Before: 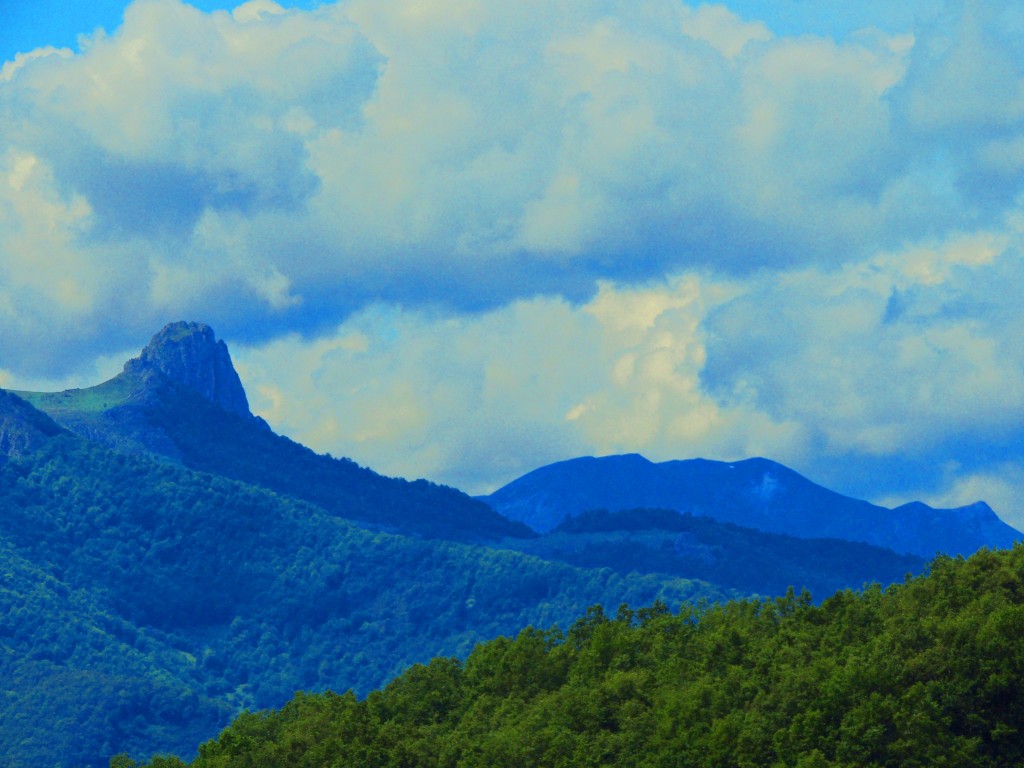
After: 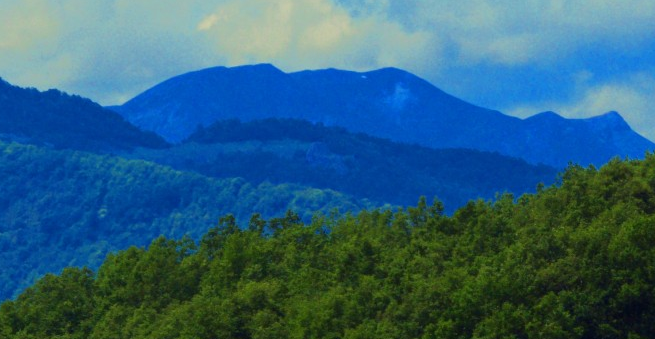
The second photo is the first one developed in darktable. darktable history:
crop and rotate: left 35.957%, top 50.794%, bottom 4.986%
